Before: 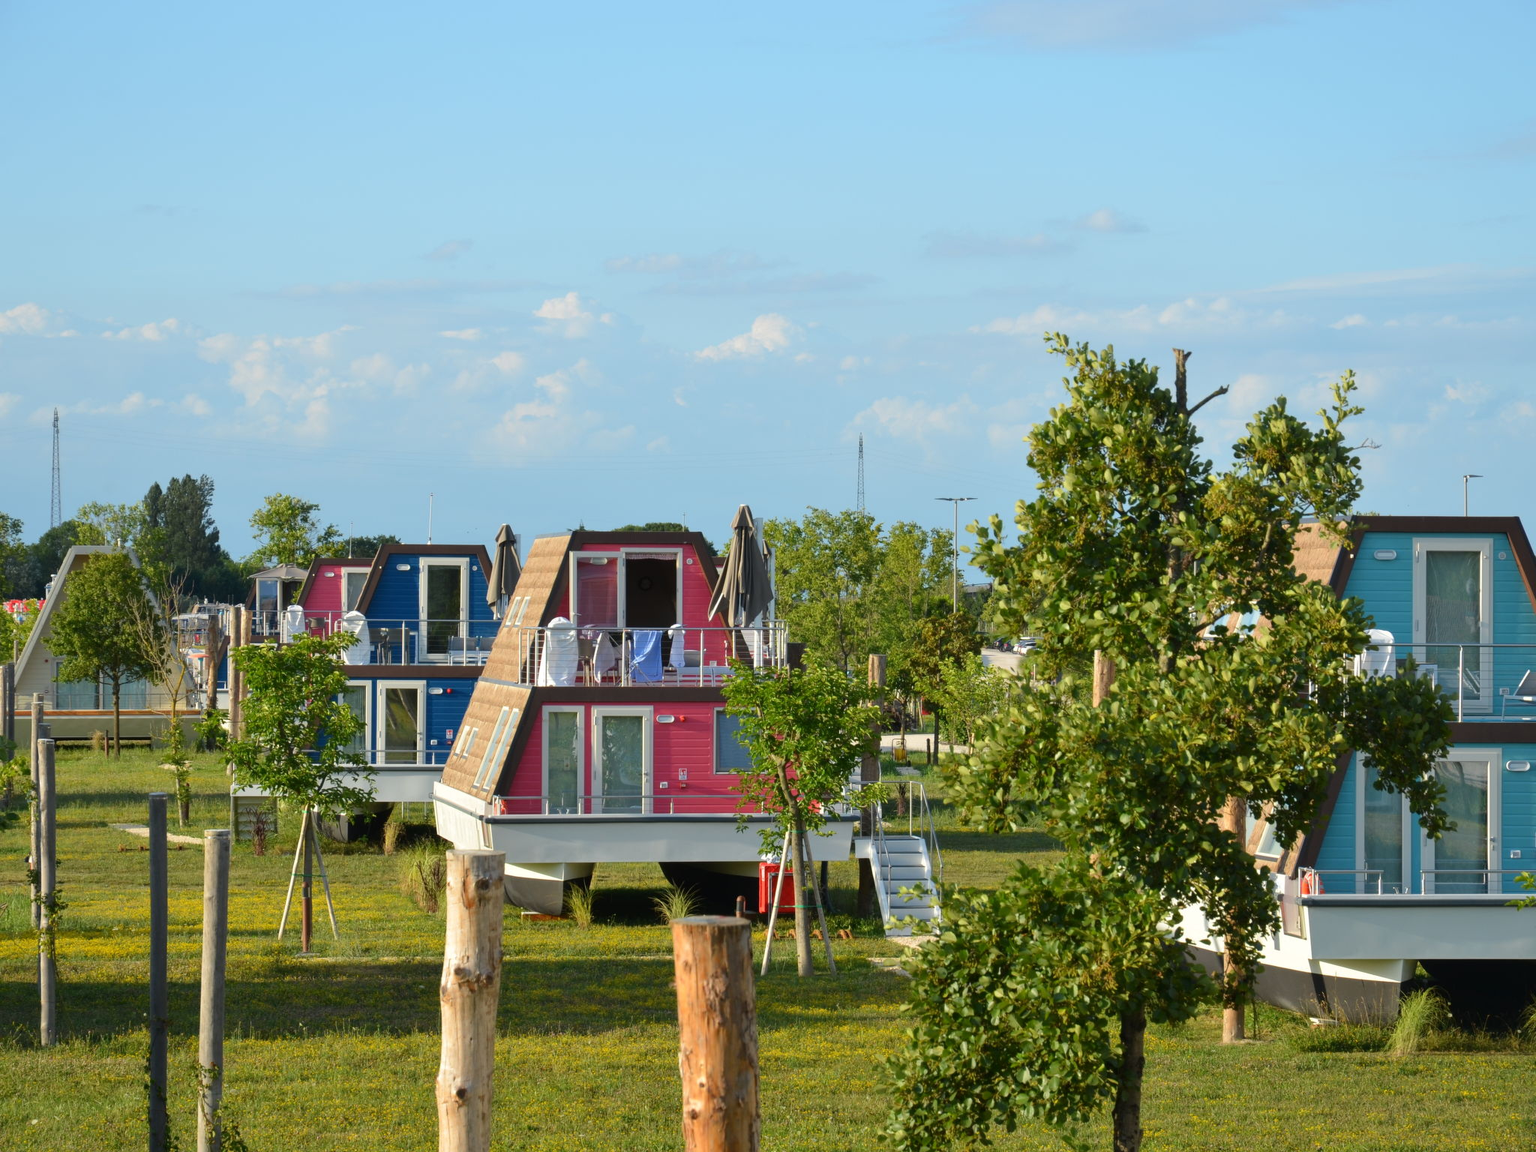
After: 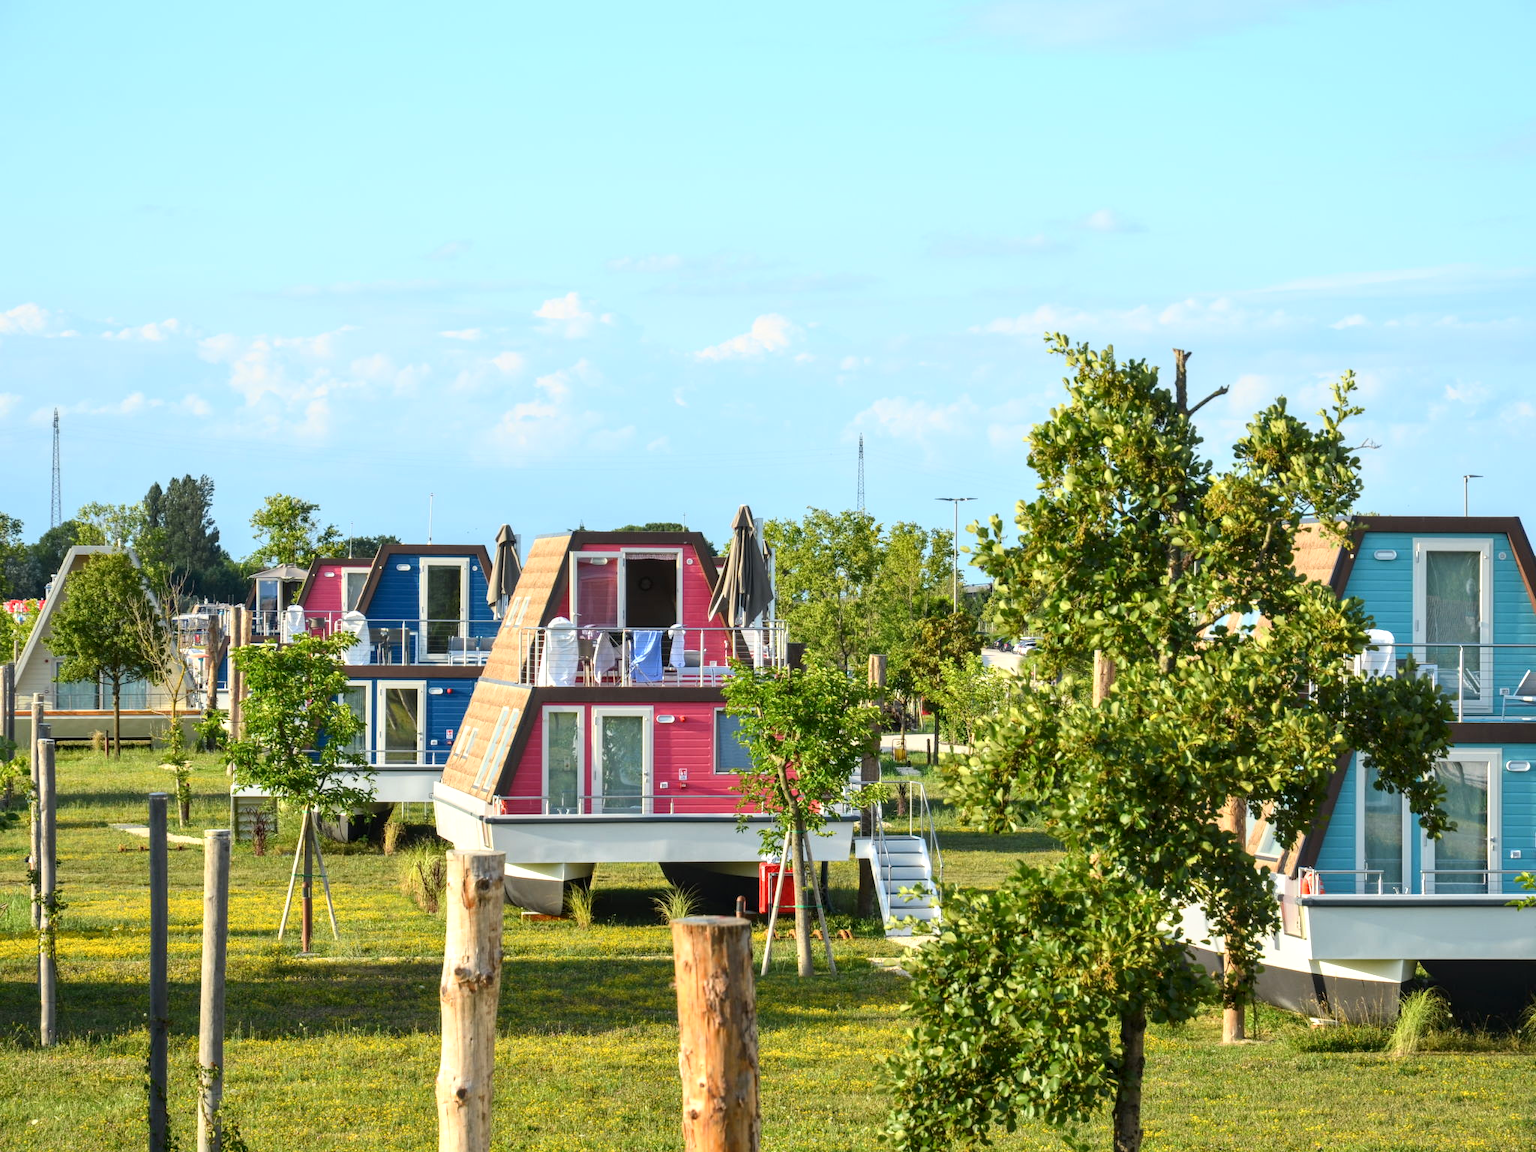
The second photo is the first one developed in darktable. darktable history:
color balance: on, module defaults
local contrast: detail 130%
base curve: curves: ch0 [(0, 0) (0.557, 0.834) (1, 1)]
